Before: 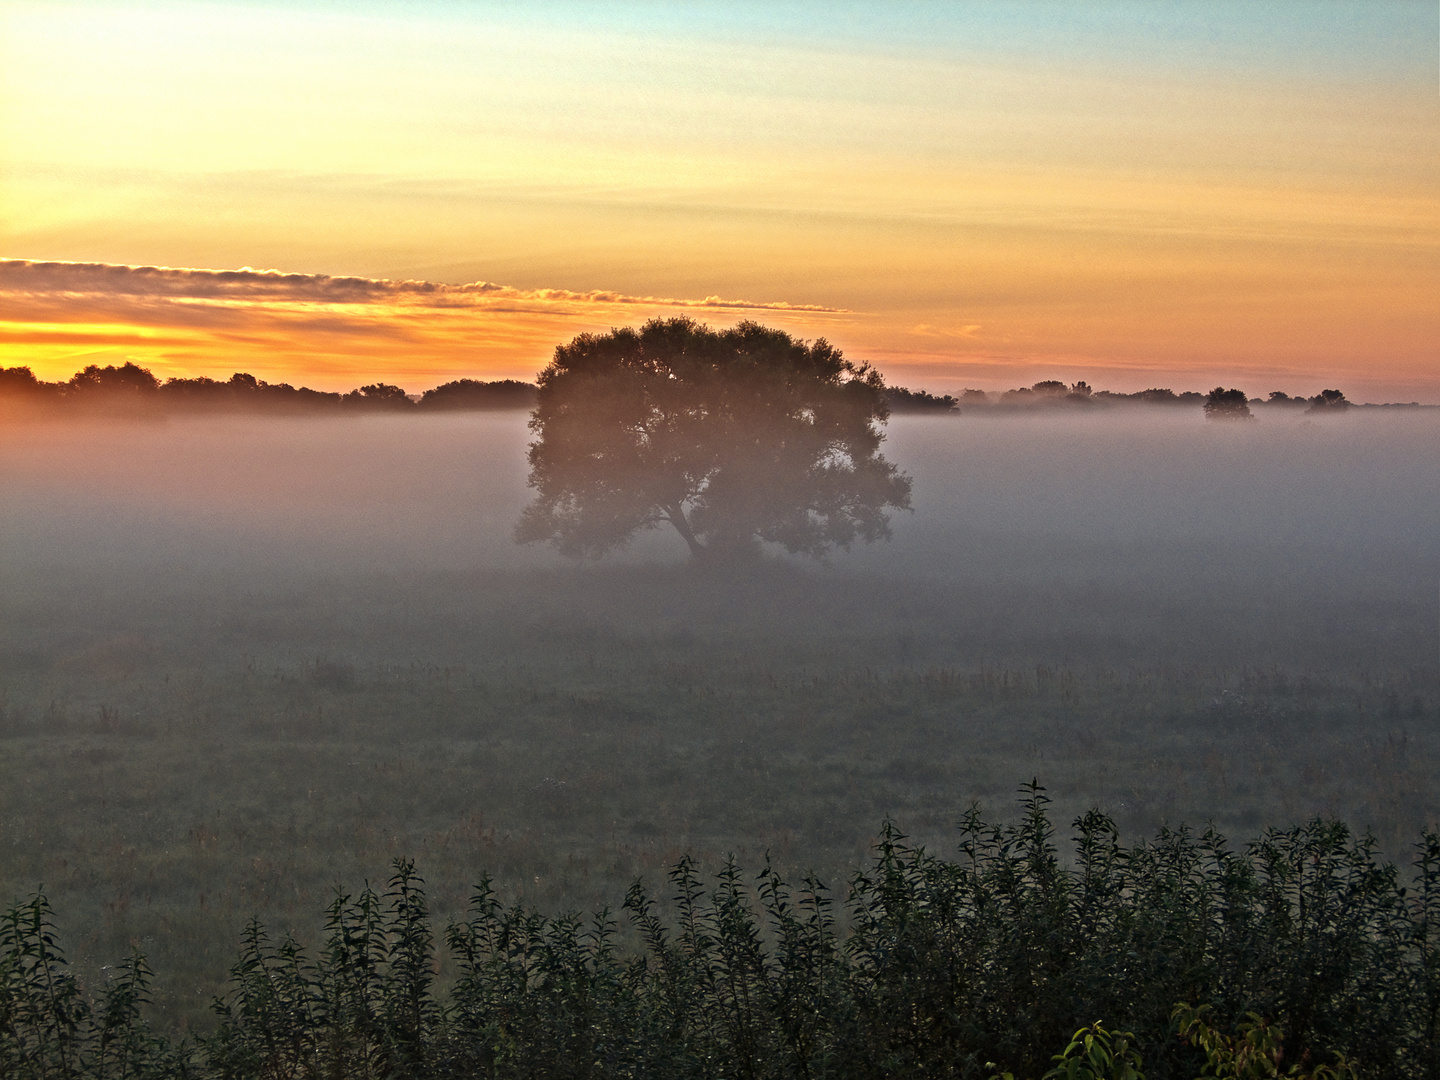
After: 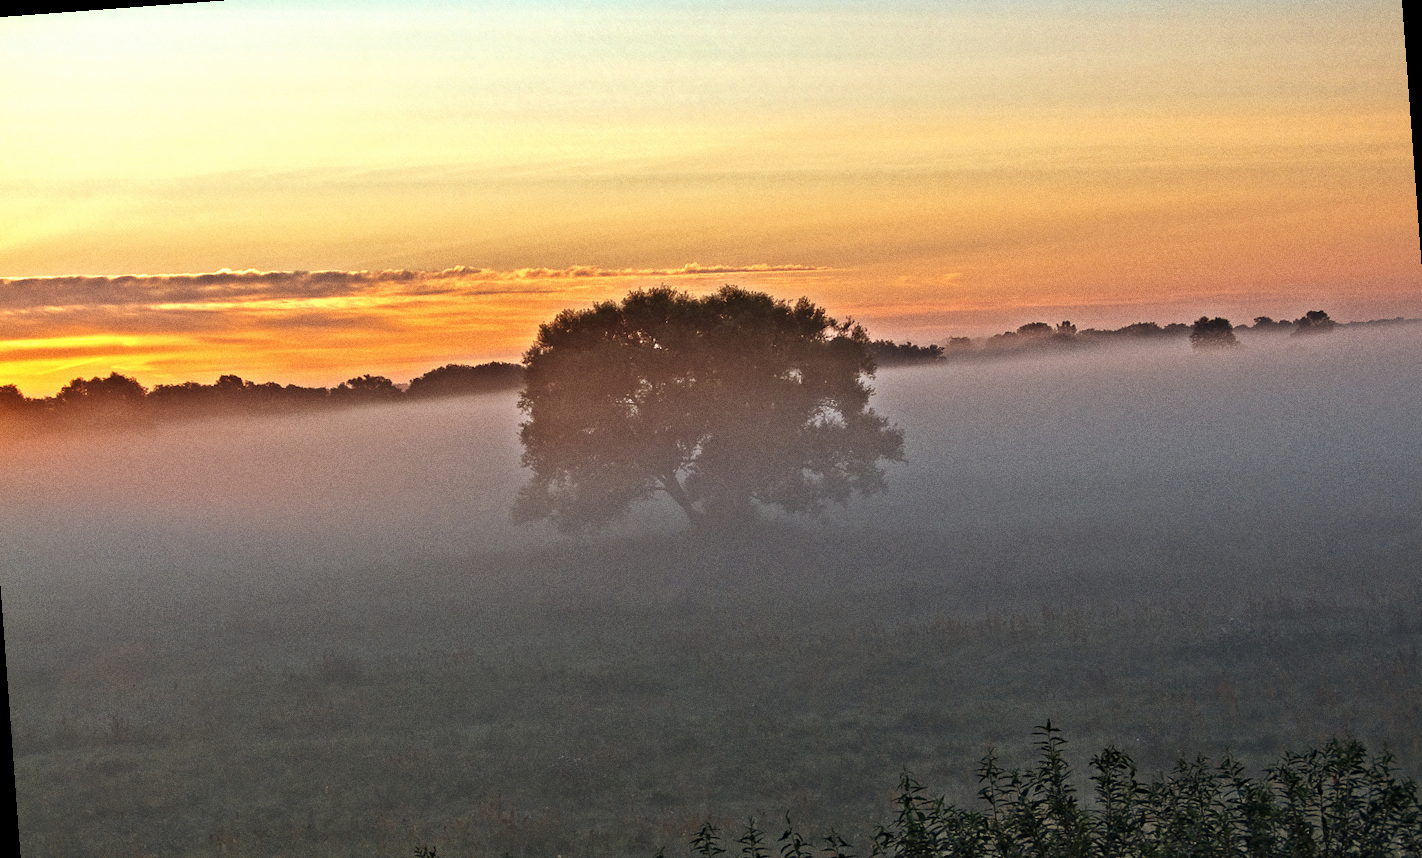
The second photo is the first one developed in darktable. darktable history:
crop: left 2.737%, top 7.287%, right 3.421%, bottom 20.179%
rotate and perspective: rotation -4.25°, automatic cropping off
grain: on, module defaults
